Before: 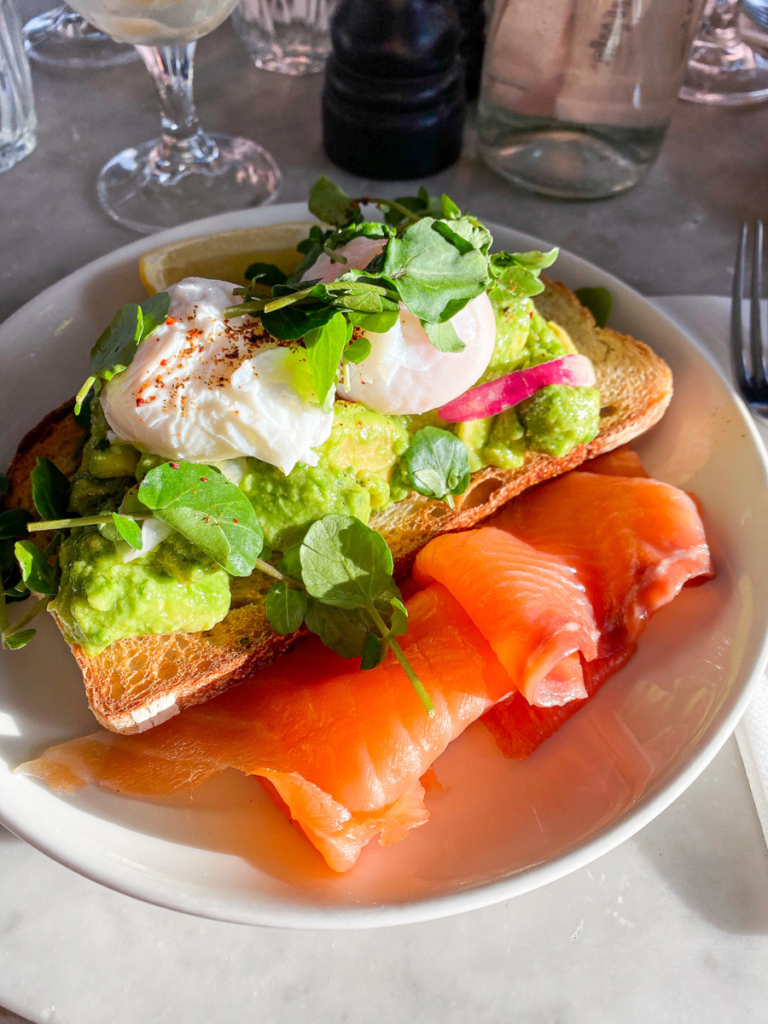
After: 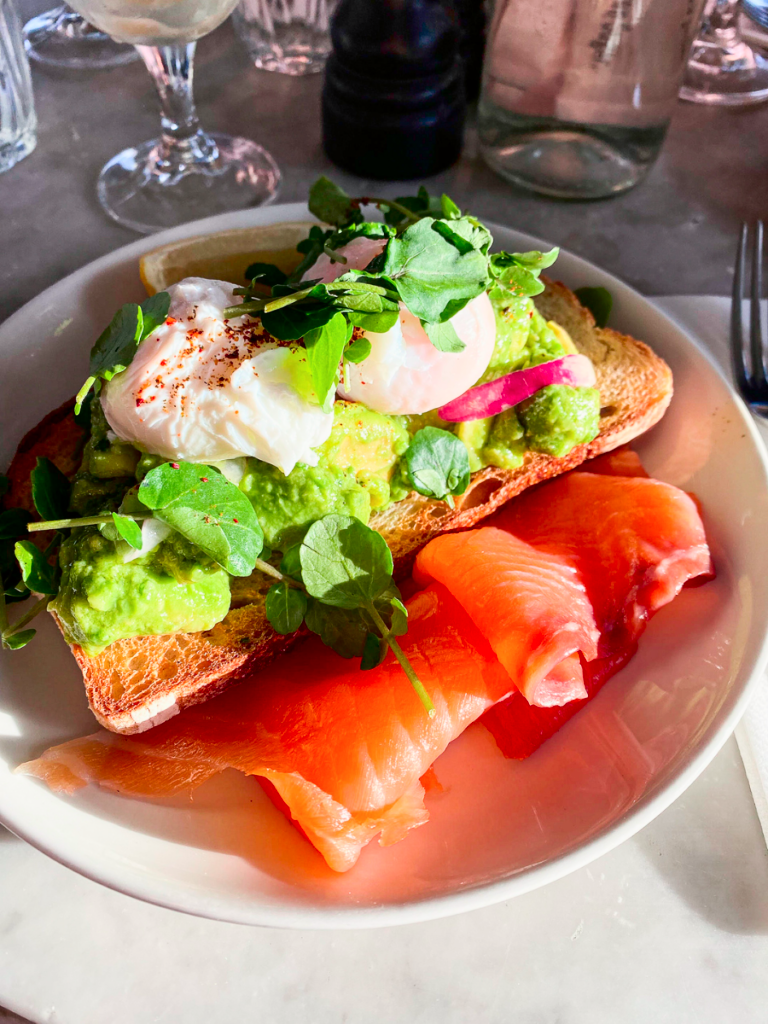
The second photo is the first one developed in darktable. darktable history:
tone curve: curves: ch0 [(0, 0) (0.059, 0.027) (0.178, 0.105) (0.292, 0.233) (0.485, 0.472) (0.837, 0.887) (1, 0.983)]; ch1 [(0, 0) (0.23, 0.166) (0.34, 0.298) (0.371, 0.334) (0.435, 0.413) (0.477, 0.469) (0.499, 0.498) (0.534, 0.551) (0.56, 0.585) (0.754, 0.801) (1, 1)]; ch2 [(0, 0) (0.431, 0.414) (0.498, 0.503) (0.524, 0.531) (0.568, 0.567) (0.6, 0.597) (0.65, 0.651) (0.752, 0.764) (1, 1)], color space Lab, independent channels, preserve colors none
